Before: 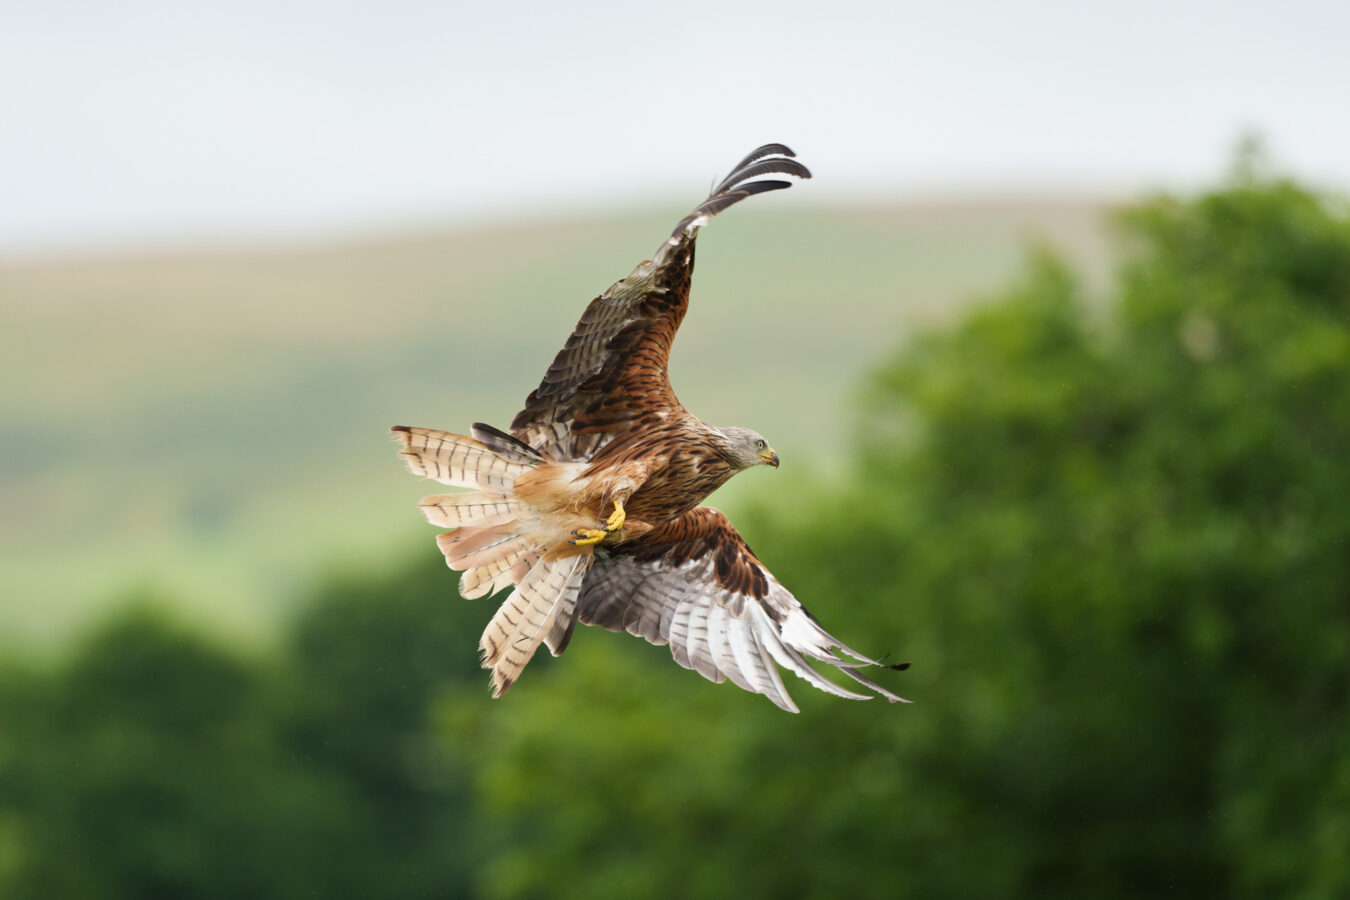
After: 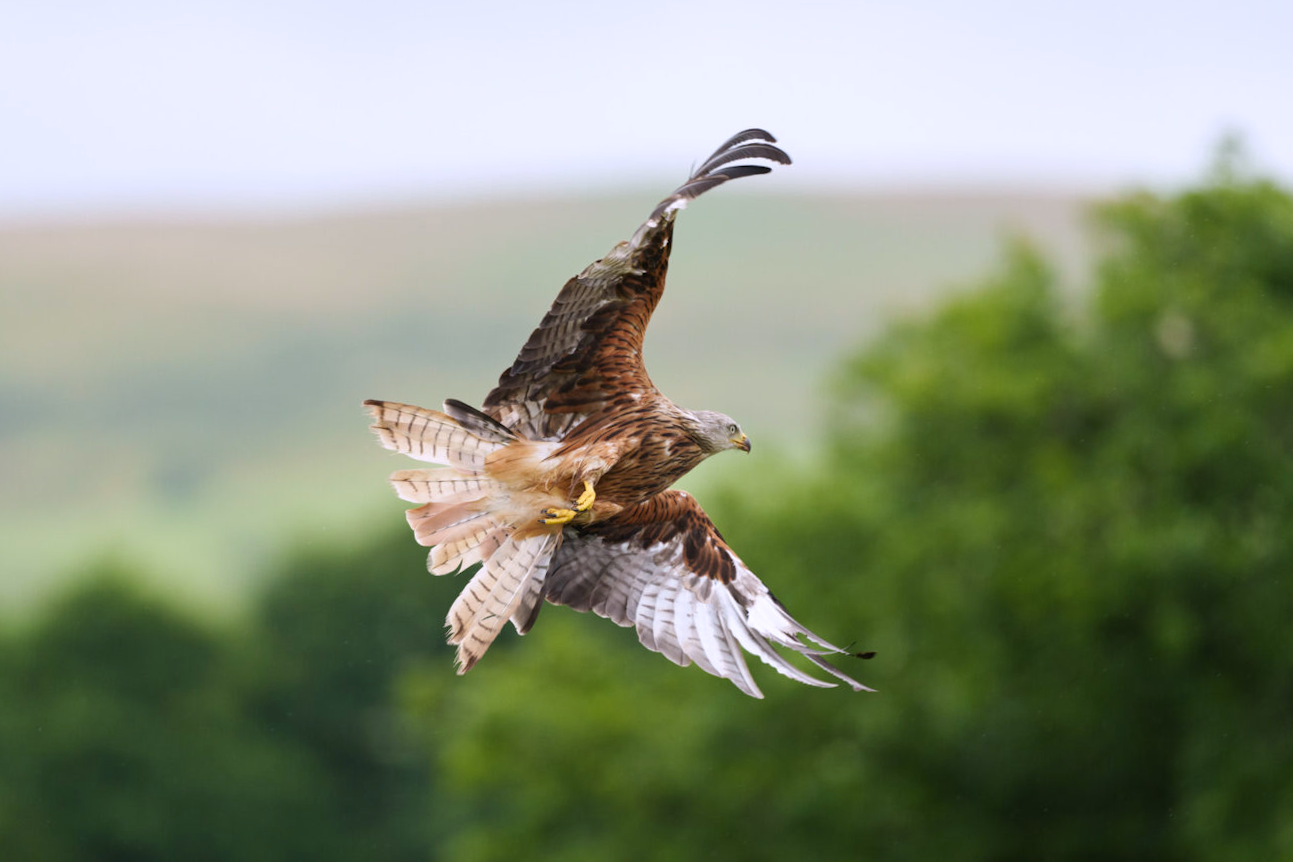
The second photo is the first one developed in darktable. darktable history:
white balance: red 1.004, blue 1.096
crop and rotate: angle -1.69°
